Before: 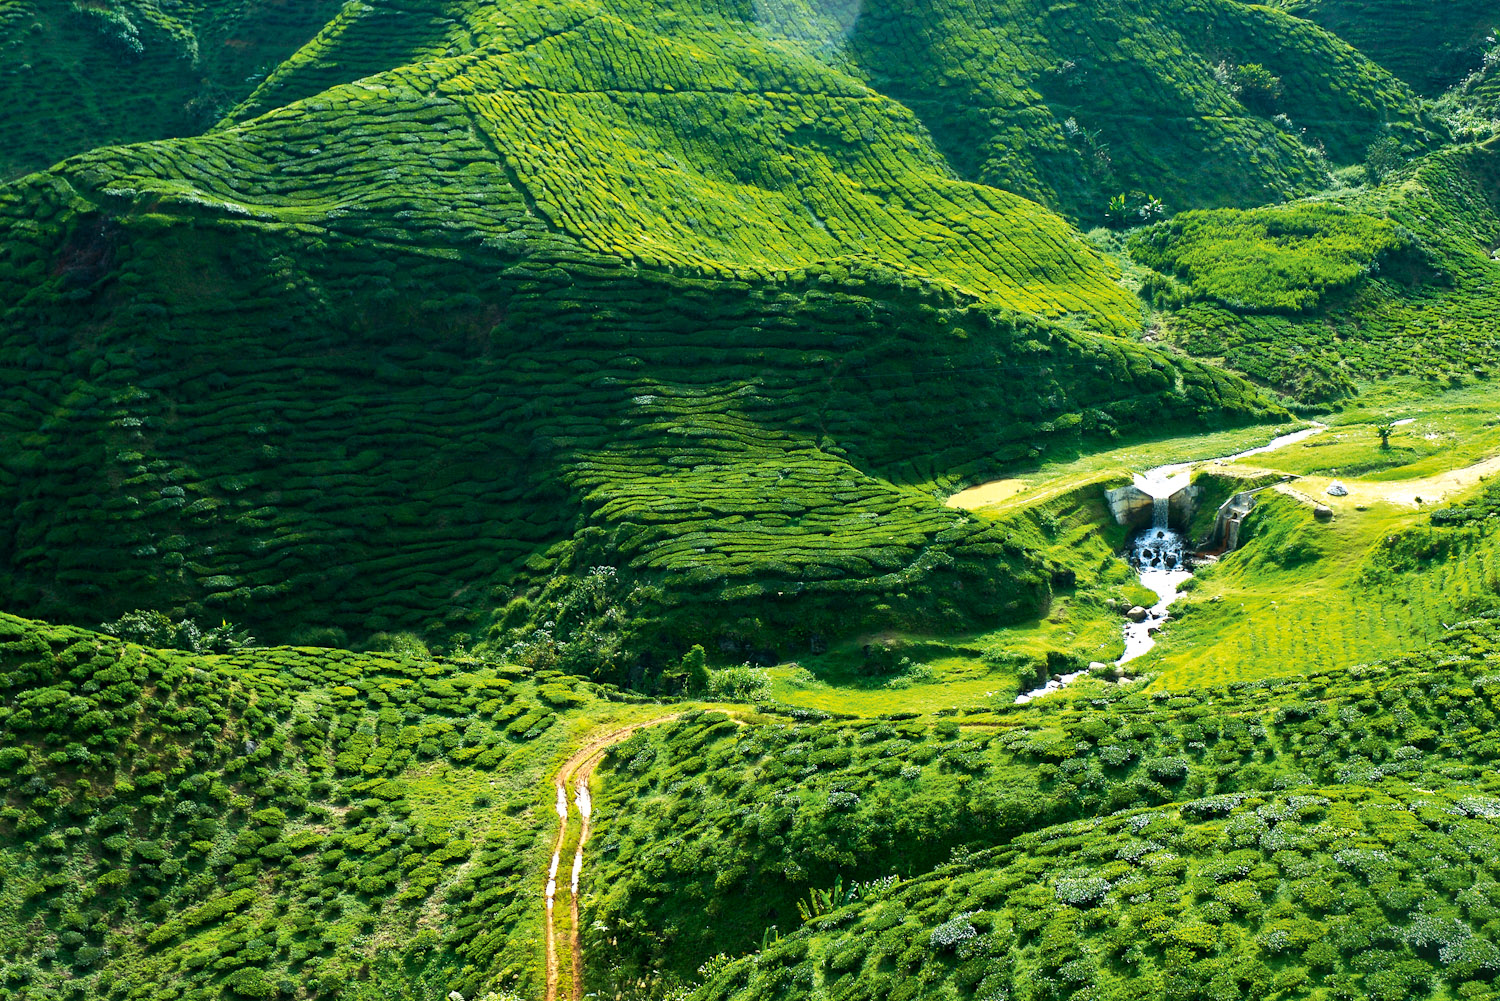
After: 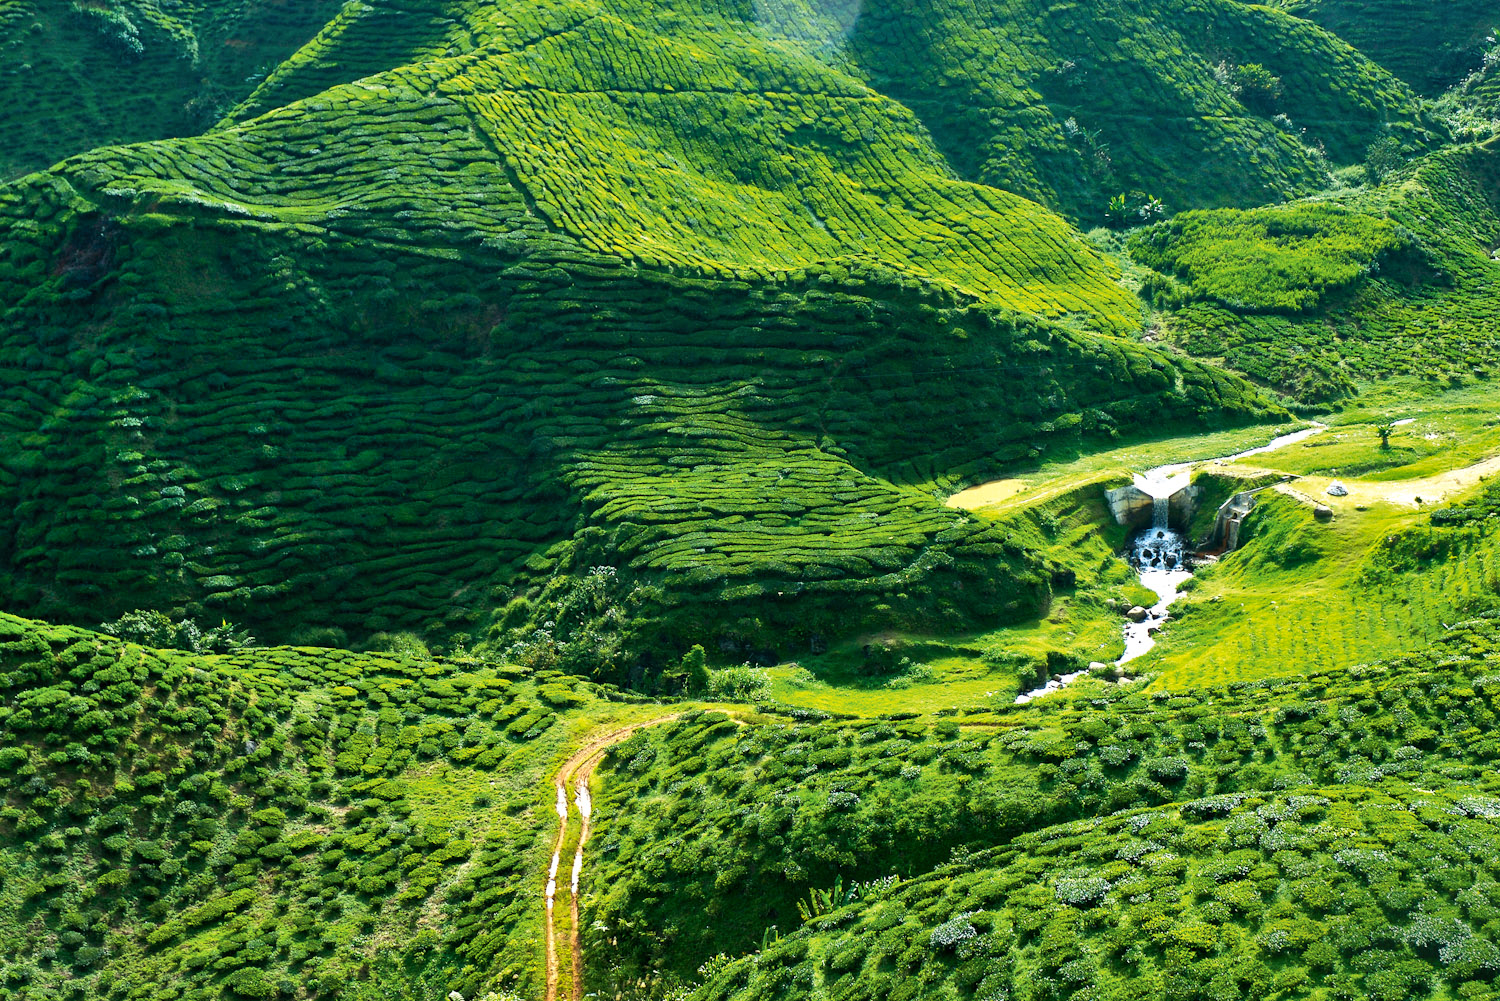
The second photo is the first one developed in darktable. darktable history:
shadows and highlights: highlights color adjustment 89.38%, low approximation 0.01, soften with gaussian
